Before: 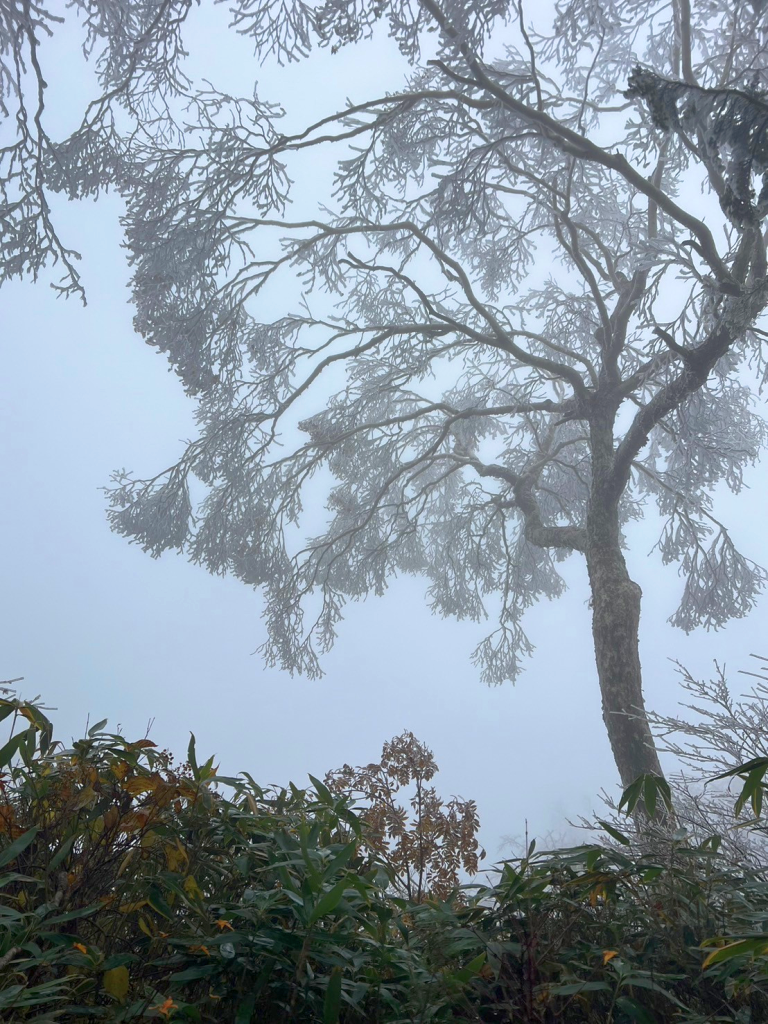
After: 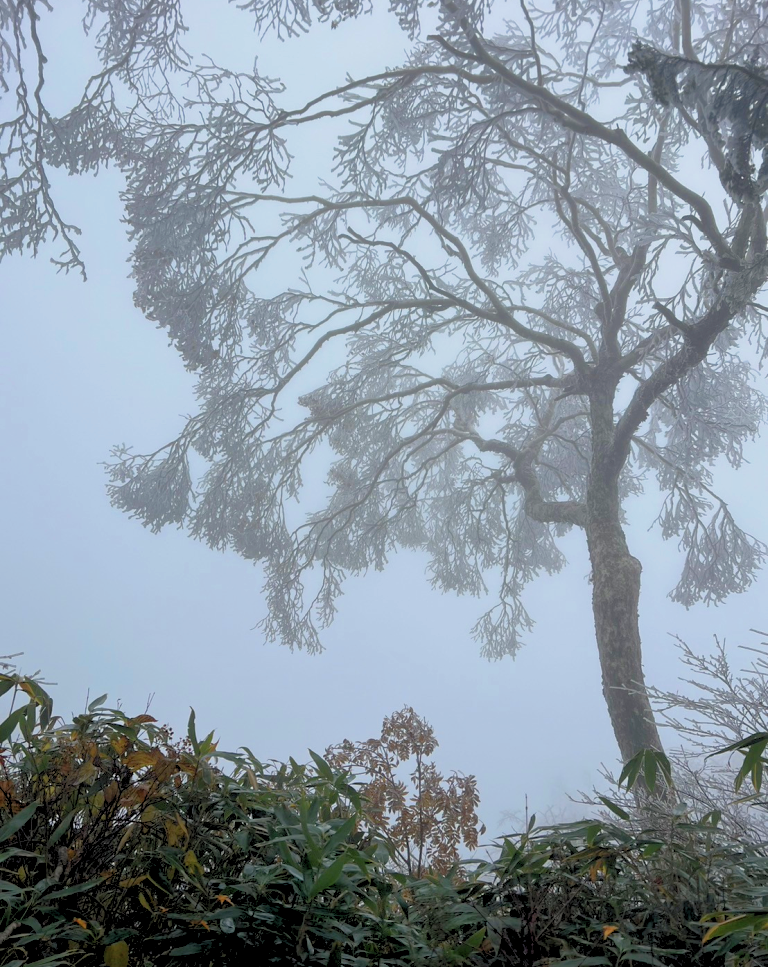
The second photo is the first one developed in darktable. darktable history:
crop and rotate: top 2.479%, bottom 3.018%
rgb levels: preserve colors sum RGB, levels [[0.038, 0.433, 0.934], [0, 0.5, 1], [0, 0.5, 1]]
